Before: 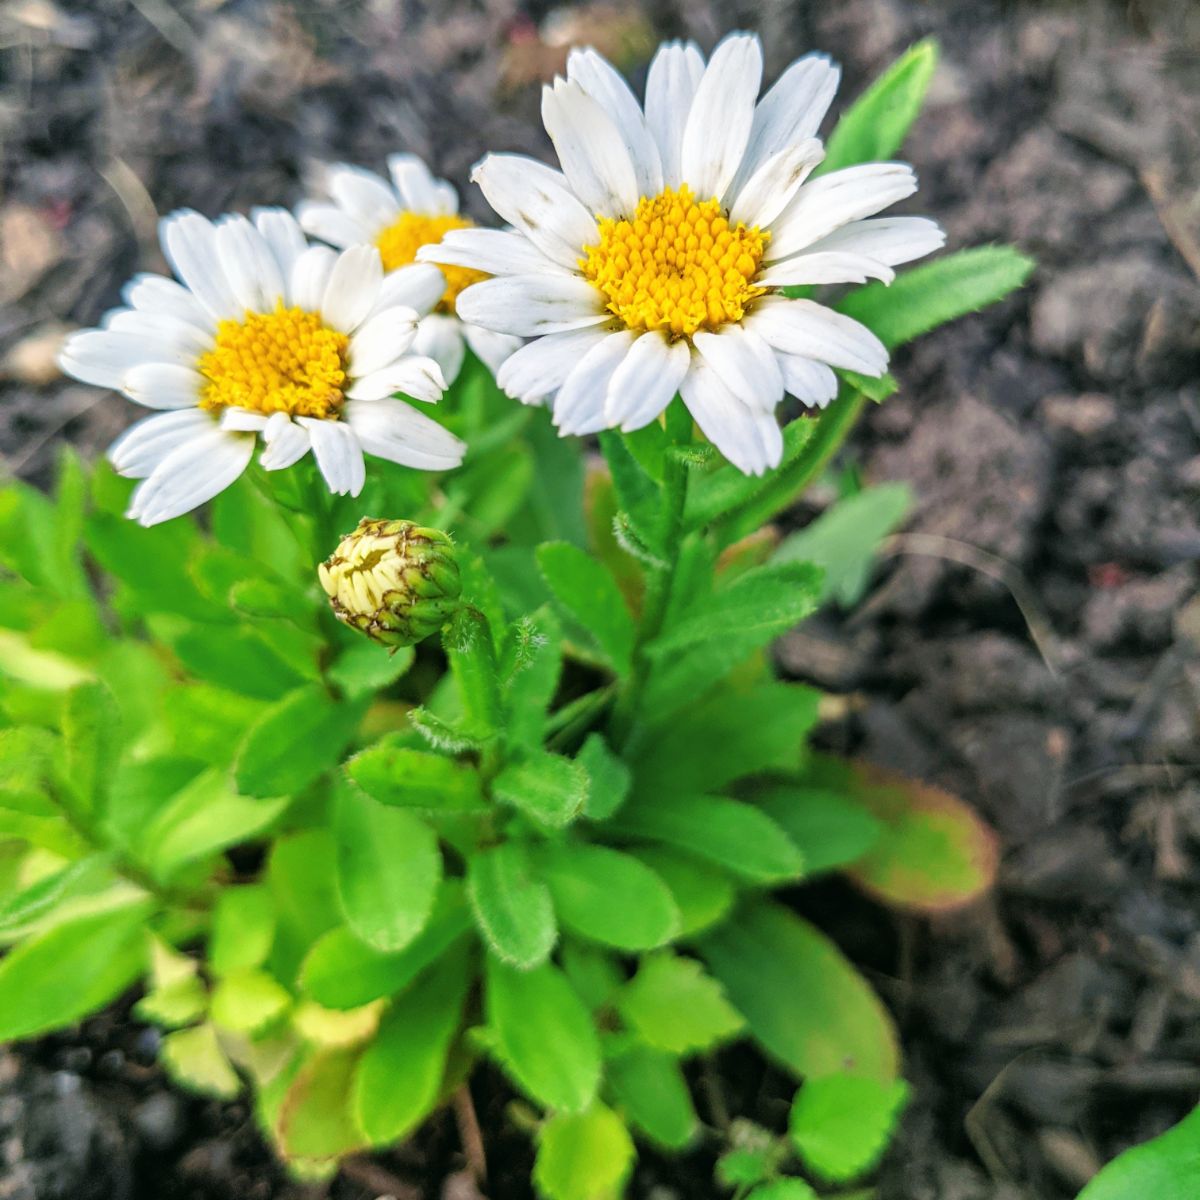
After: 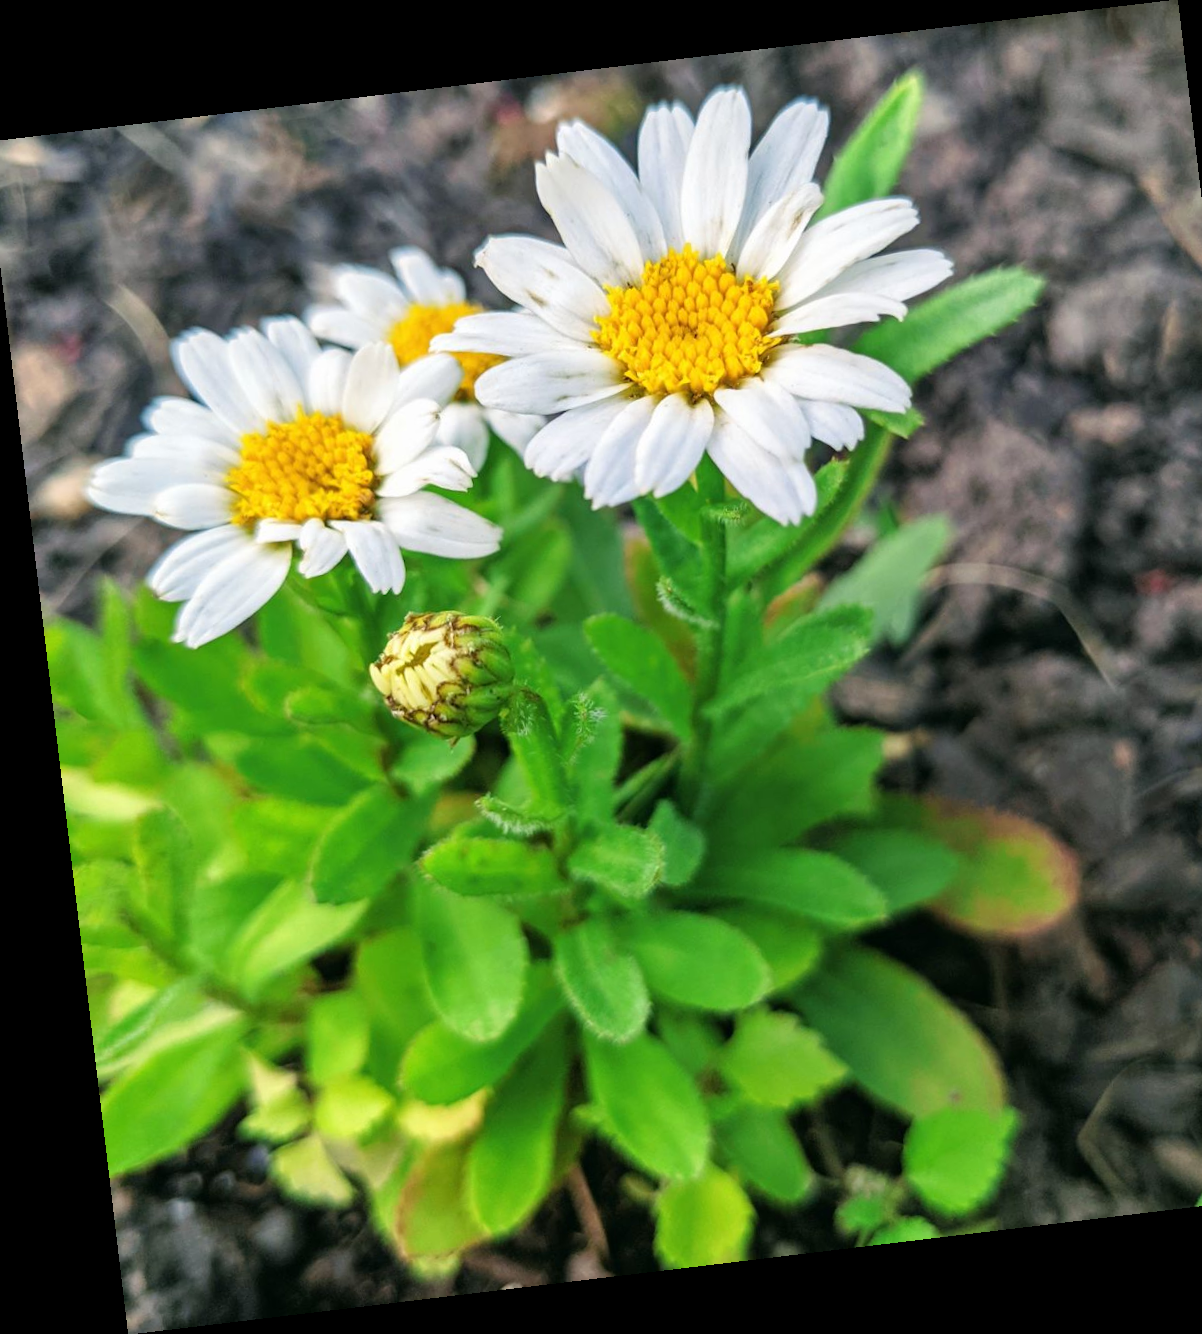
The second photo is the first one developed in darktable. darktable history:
crop and rotate: left 1.088%, right 8.807%
rotate and perspective: rotation -6.83°, automatic cropping off
